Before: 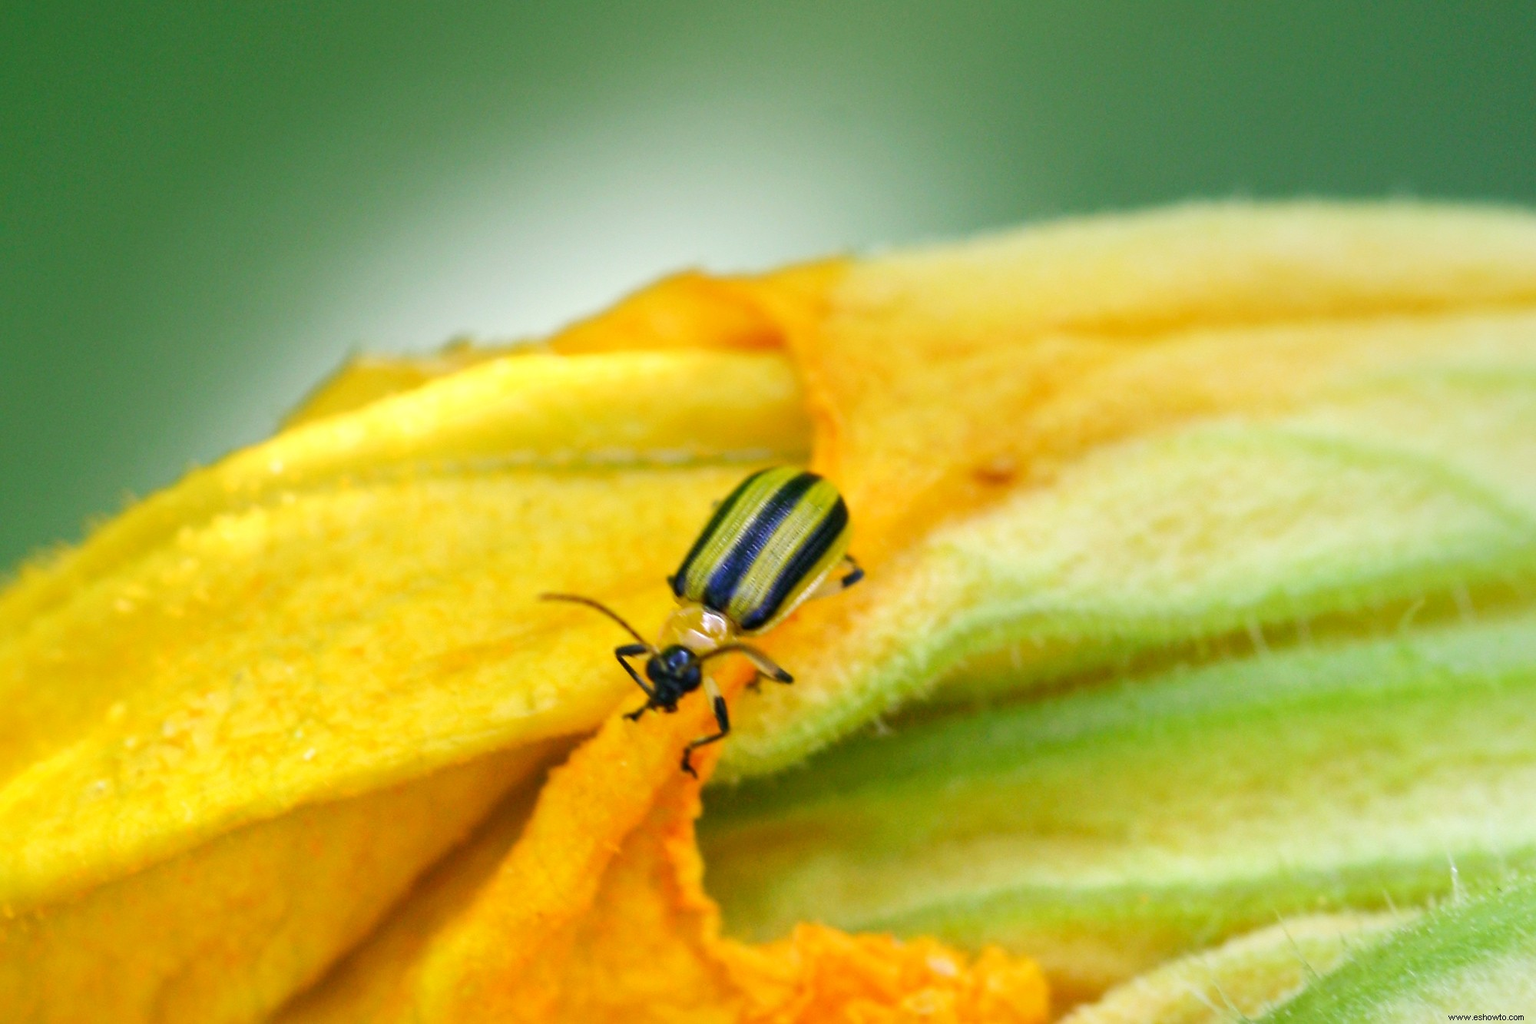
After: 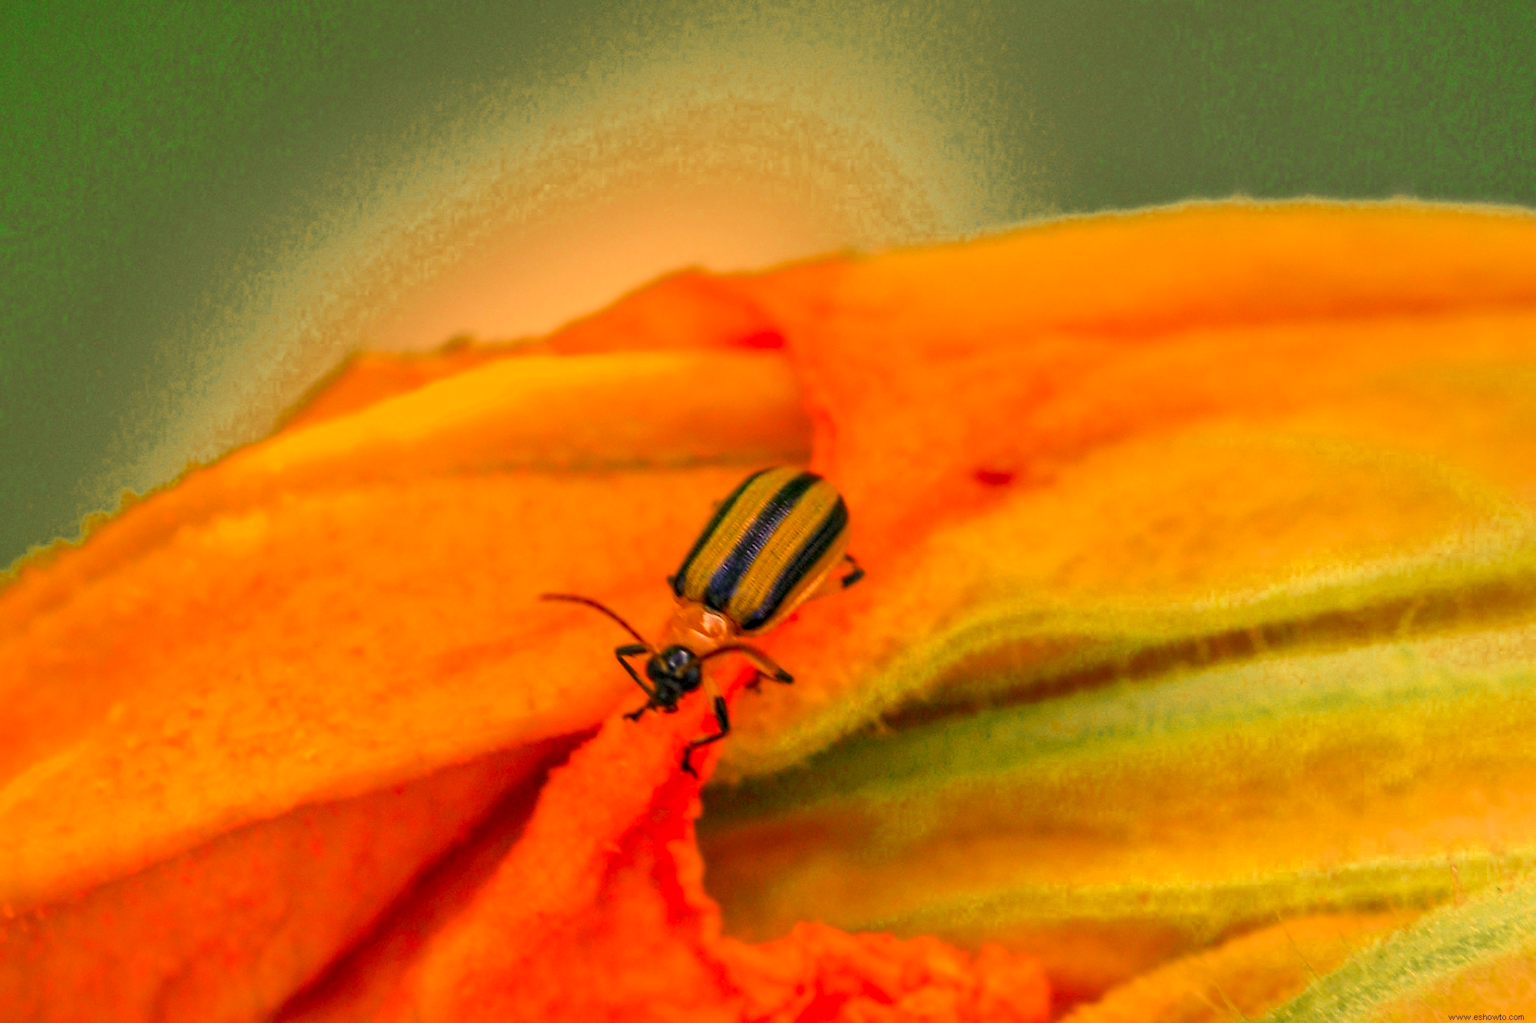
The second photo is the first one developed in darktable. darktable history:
color zones: curves: ch0 [(0.11, 0.396) (0.195, 0.36) (0.25, 0.5) (0.303, 0.412) (0.357, 0.544) (0.75, 0.5) (0.967, 0.328)]; ch1 [(0, 0.468) (0.112, 0.512) (0.202, 0.6) (0.25, 0.5) (0.307, 0.352) (0.357, 0.544) (0.75, 0.5) (0.963, 0.524)]
white balance: red 1.467, blue 0.684
local contrast: highlights 25%, detail 150%
